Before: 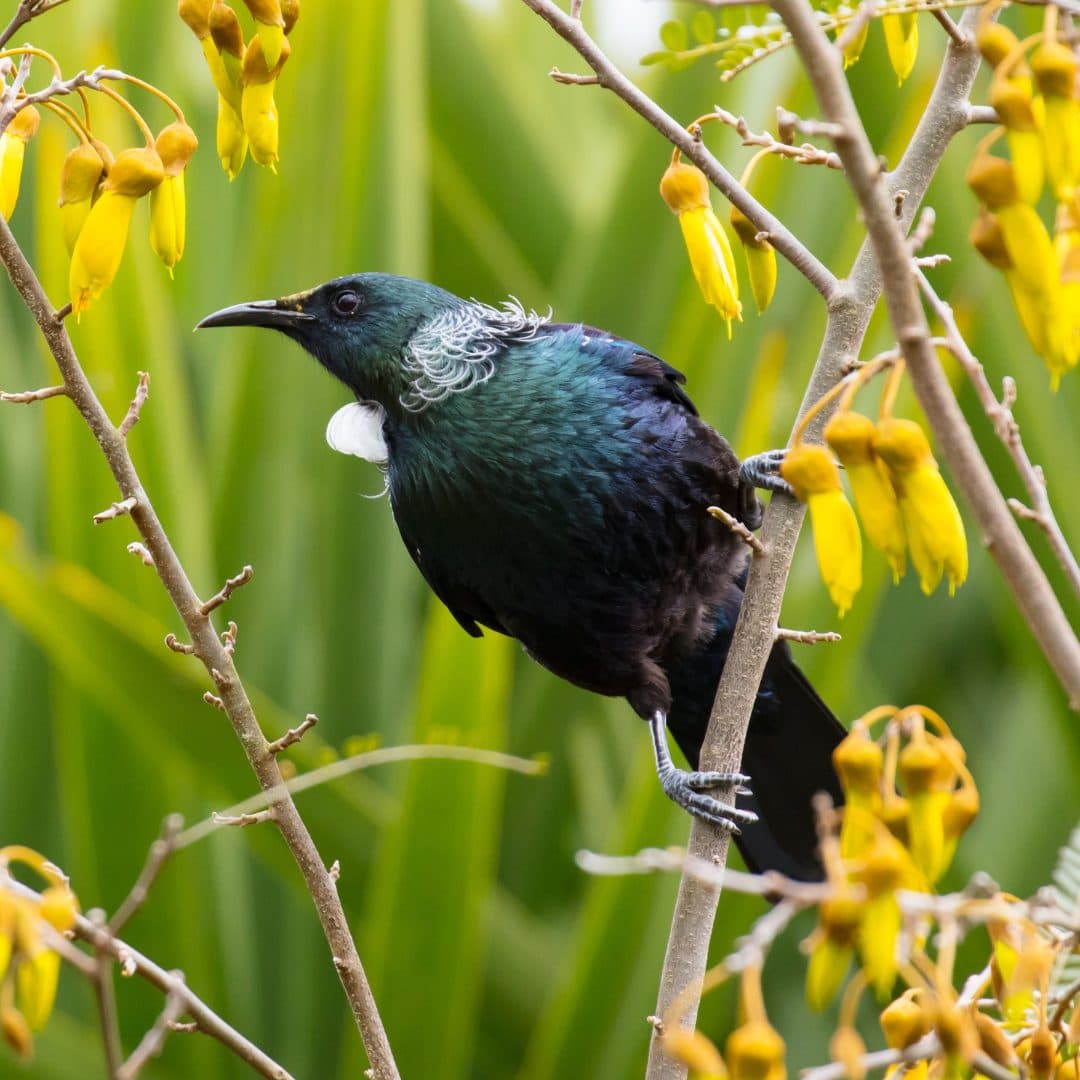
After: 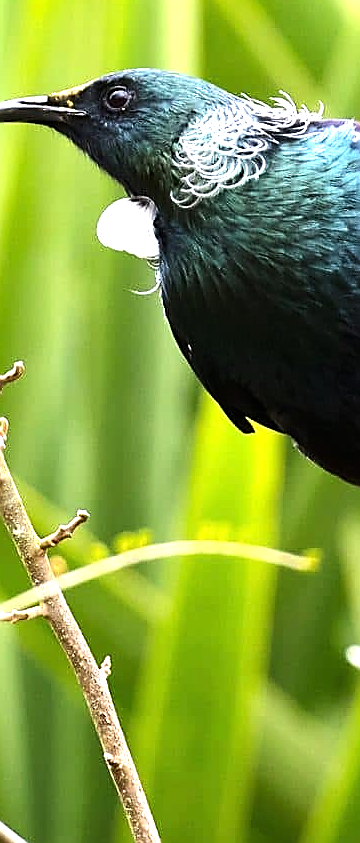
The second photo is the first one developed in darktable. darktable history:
crop and rotate: left 21.303%, top 18.892%, right 45.307%, bottom 2.979%
tone equalizer: -8 EV -0.786 EV, -7 EV -0.701 EV, -6 EV -0.595 EV, -5 EV -0.382 EV, -3 EV 0.391 EV, -2 EV 0.6 EV, -1 EV 0.689 EV, +0 EV 0.756 EV, edges refinement/feathering 500, mask exposure compensation -1.57 EV, preserve details no
sharpen: radius 1.37, amount 1.258, threshold 0.618
exposure: black level correction 0, exposure 0.703 EV, compensate exposure bias true, compensate highlight preservation false
